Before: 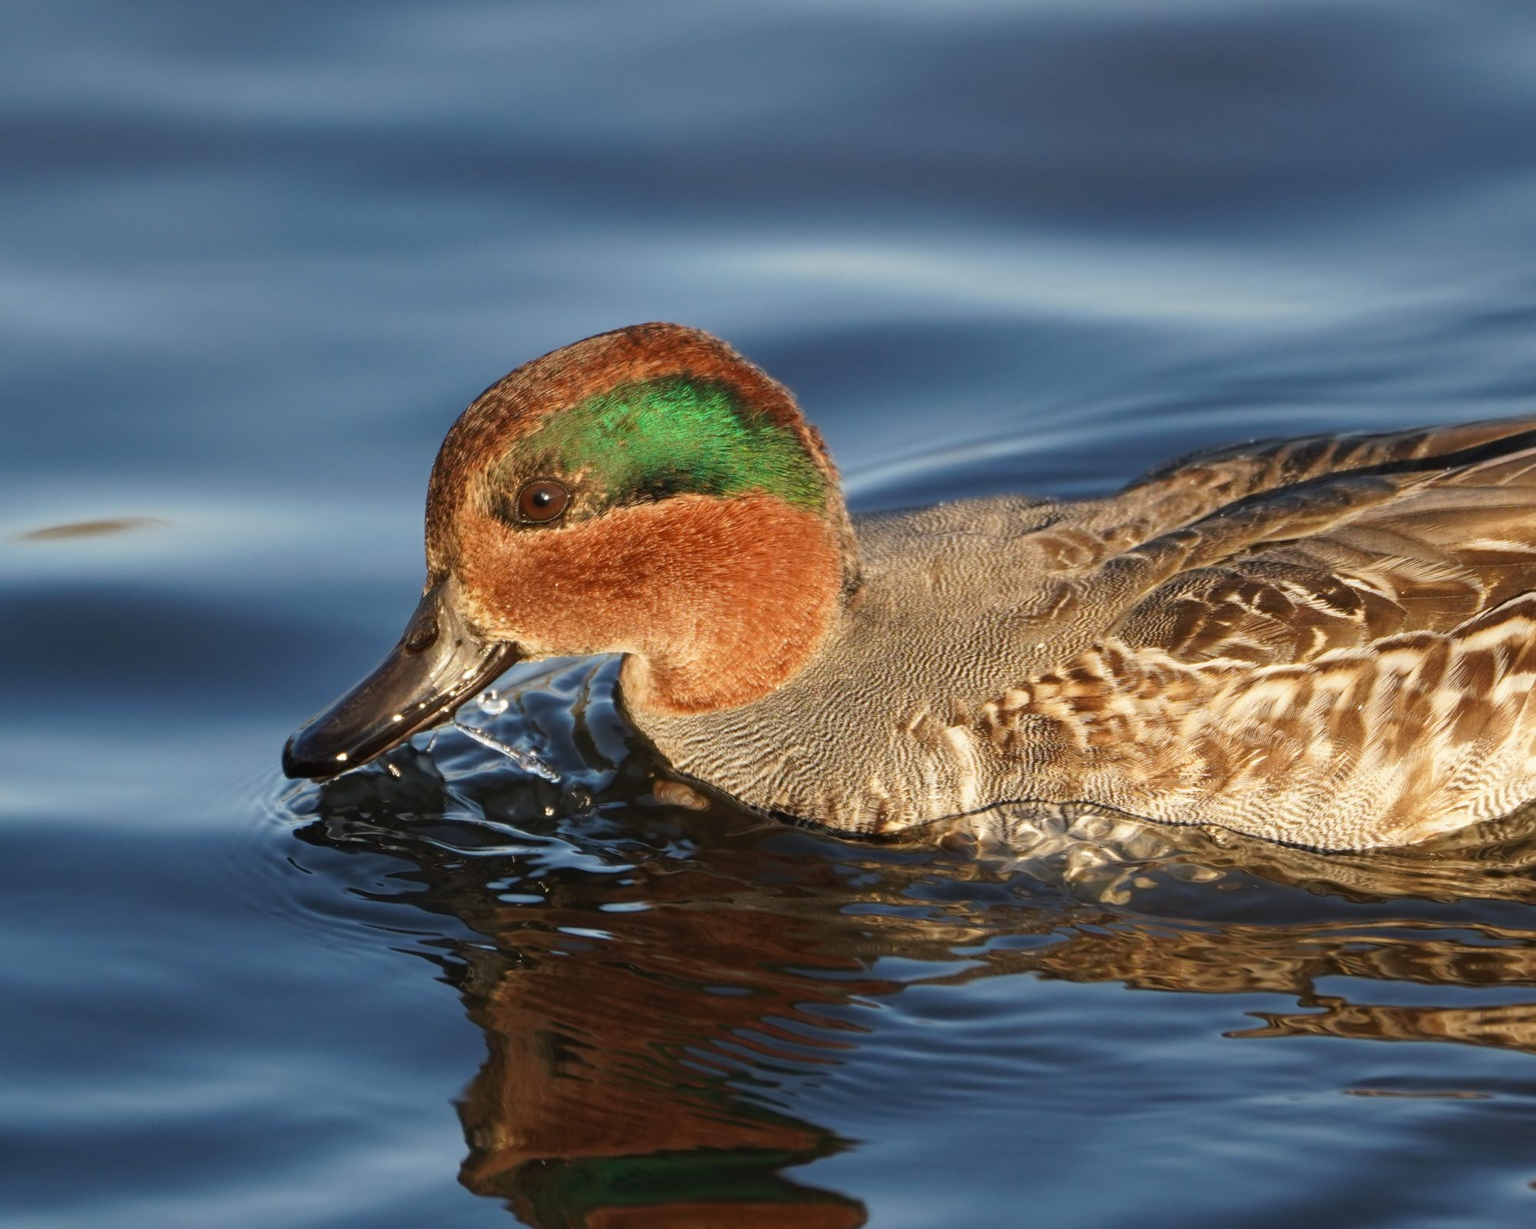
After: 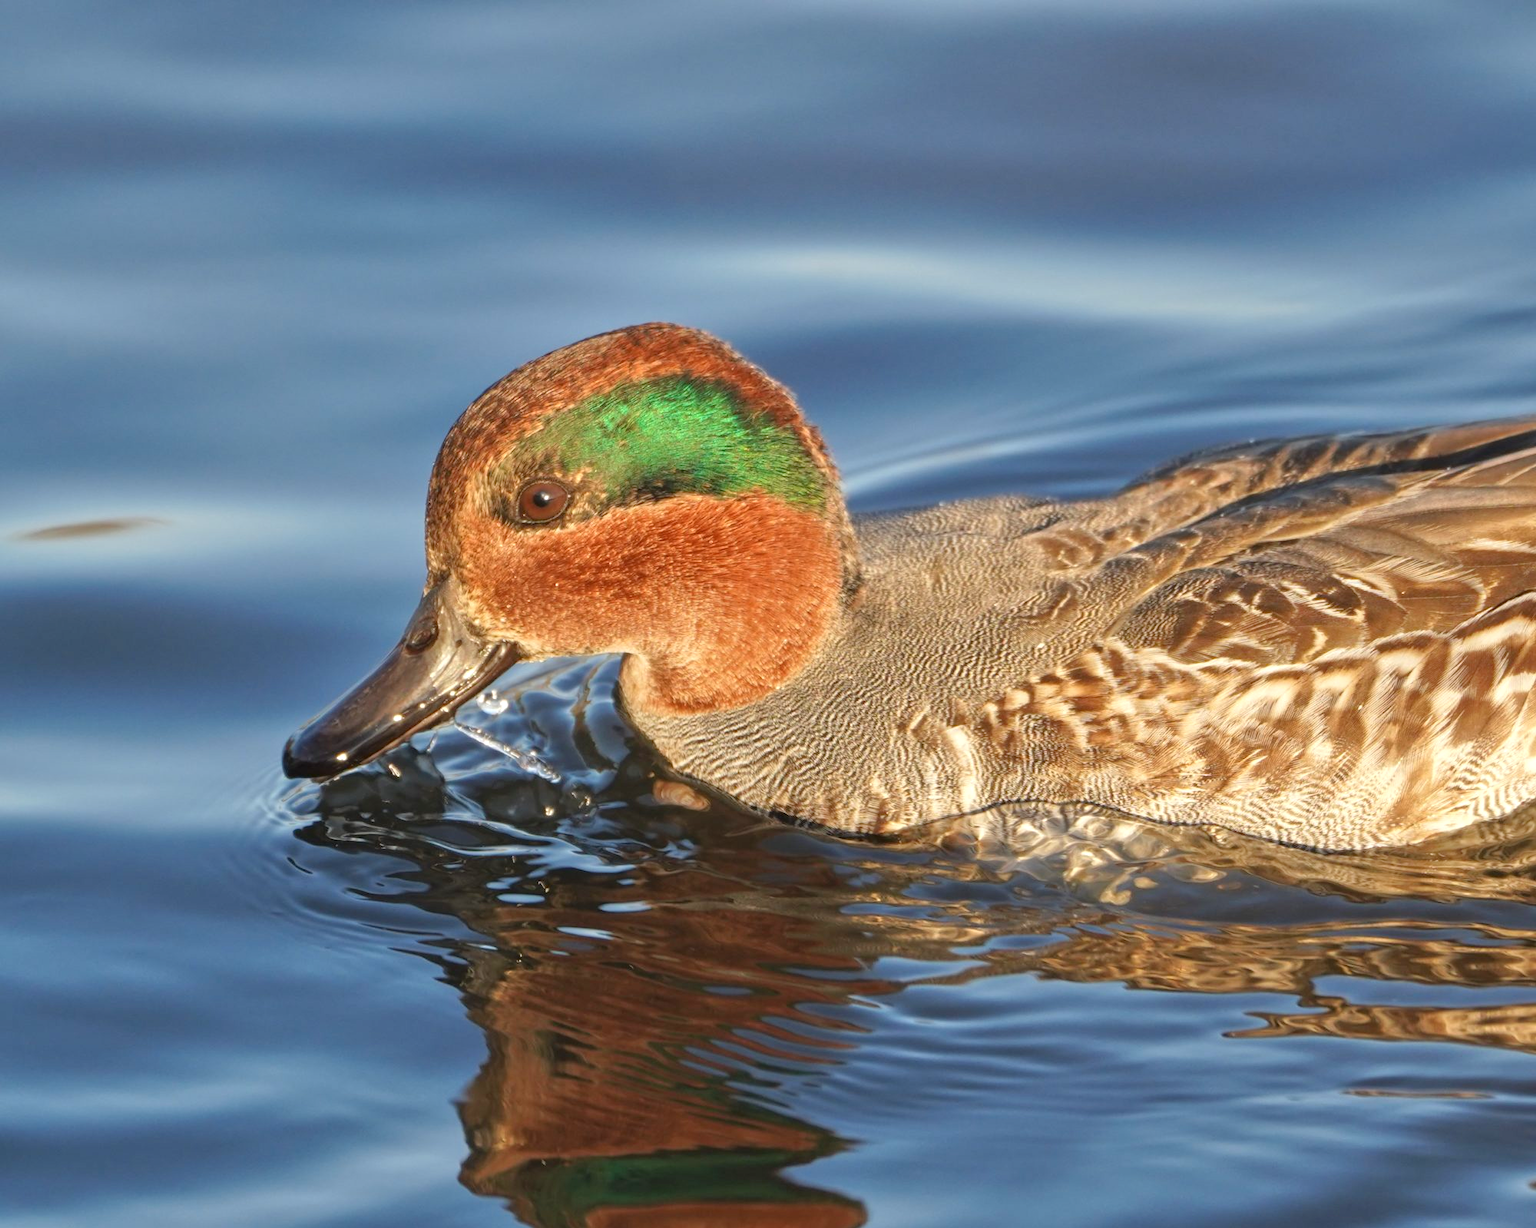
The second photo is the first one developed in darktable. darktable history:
tone equalizer: -8 EV -0.002 EV, -7 EV 0.005 EV, -6 EV -0.008 EV, -5 EV 0.007 EV, -4 EV -0.042 EV, -3 EV -0.233 EV, -2 EV -0.662 EV, -1 EV -0.983 EV, +0 EV -0.969 EV, smoothing diameter 2%, edges refinement/feathering 20, mask exposure compensation -1.57 EV, filter diffusion 5
exposure: black level correction 0, exposure 1.2 EV, compensate highlight preservation false
